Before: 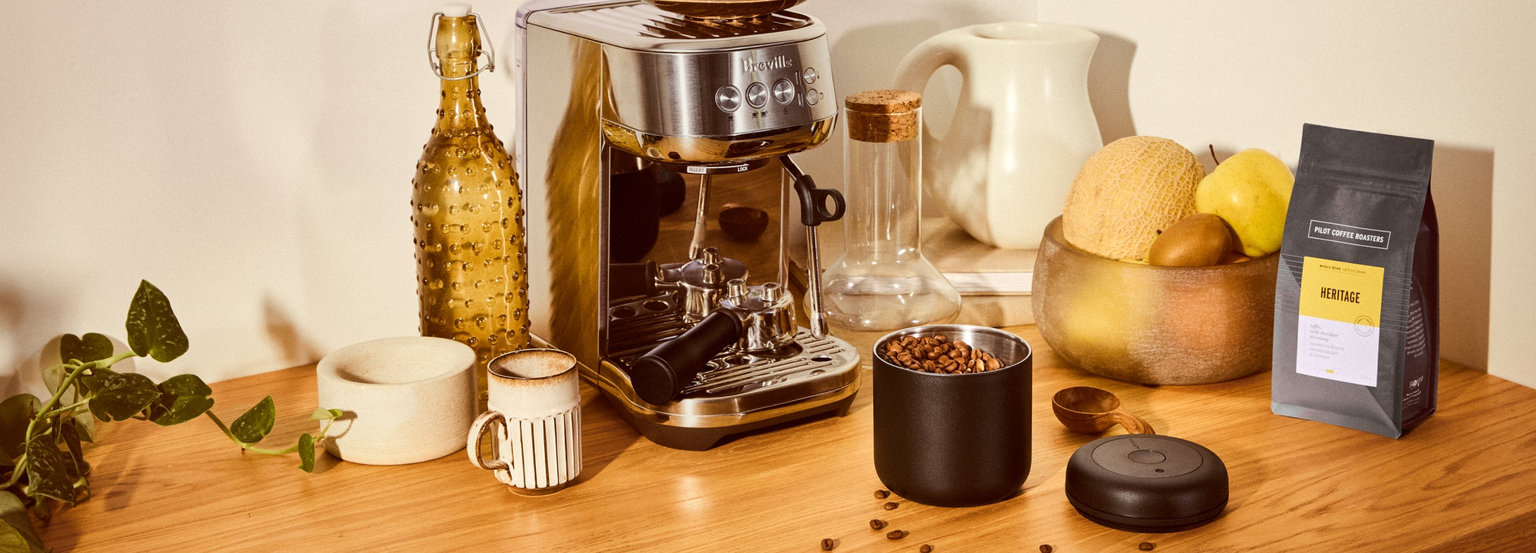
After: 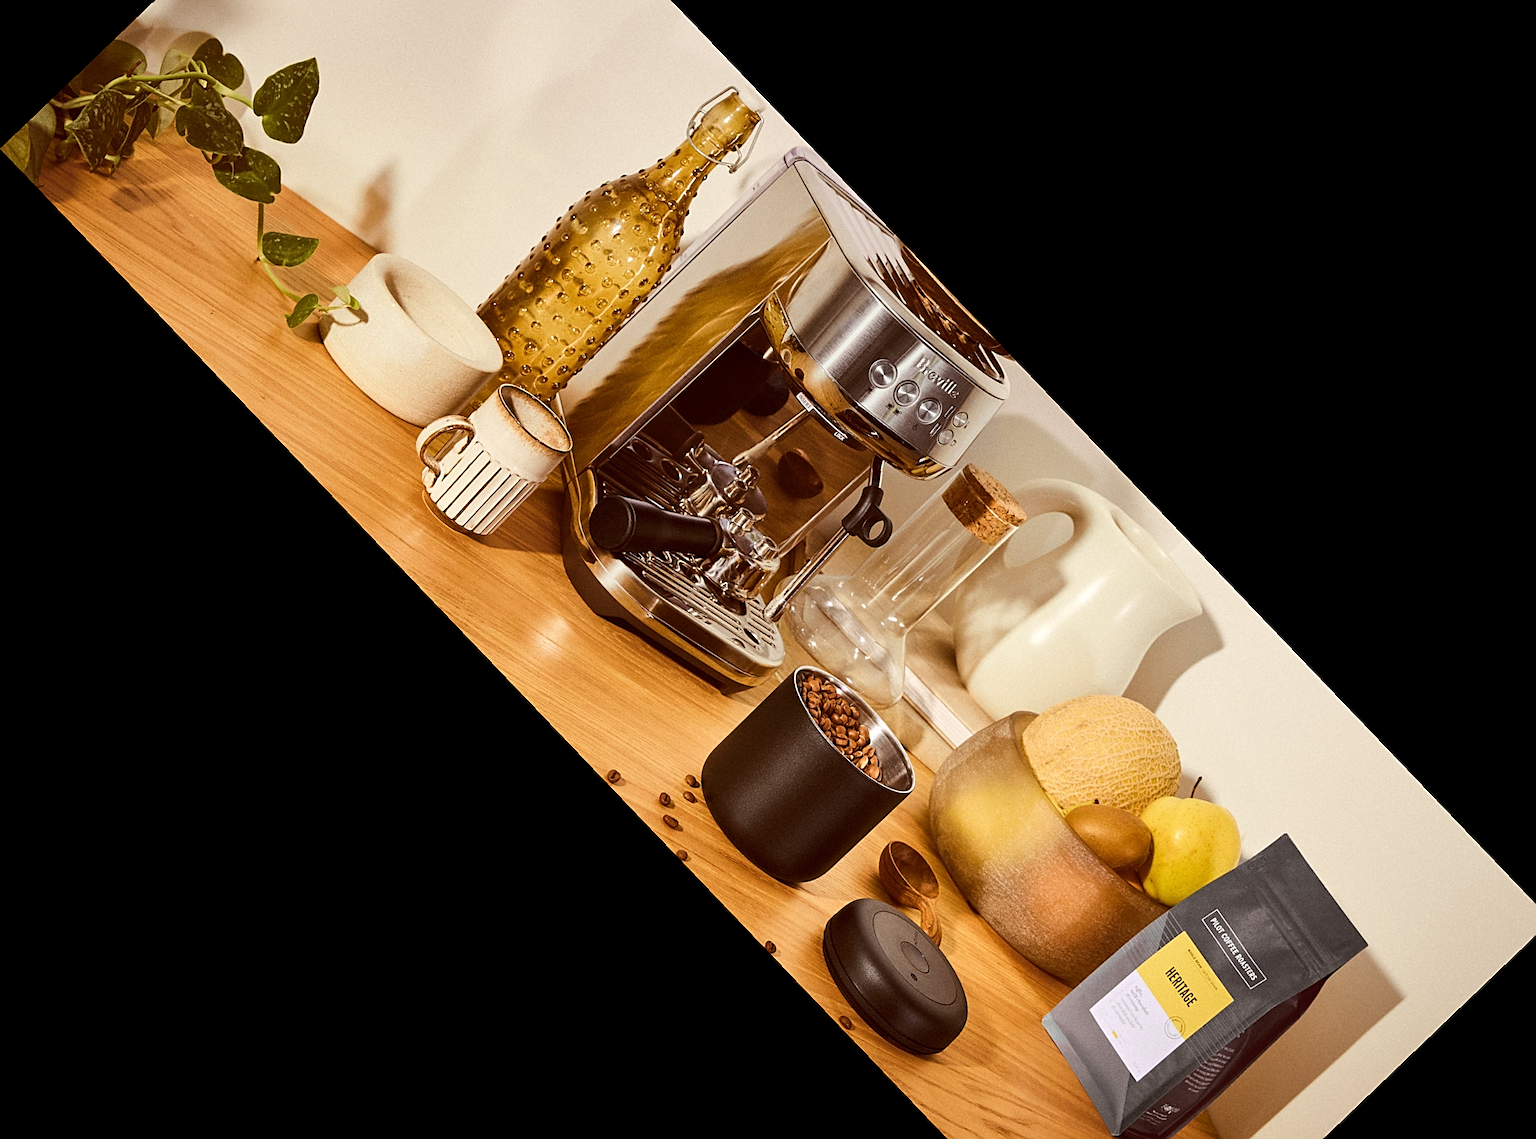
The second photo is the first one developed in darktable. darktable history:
sharpen: amount 0.575
crop and rotate: angle -46.26°, top 16.234%, right 0.912%, bottom 11.704%
